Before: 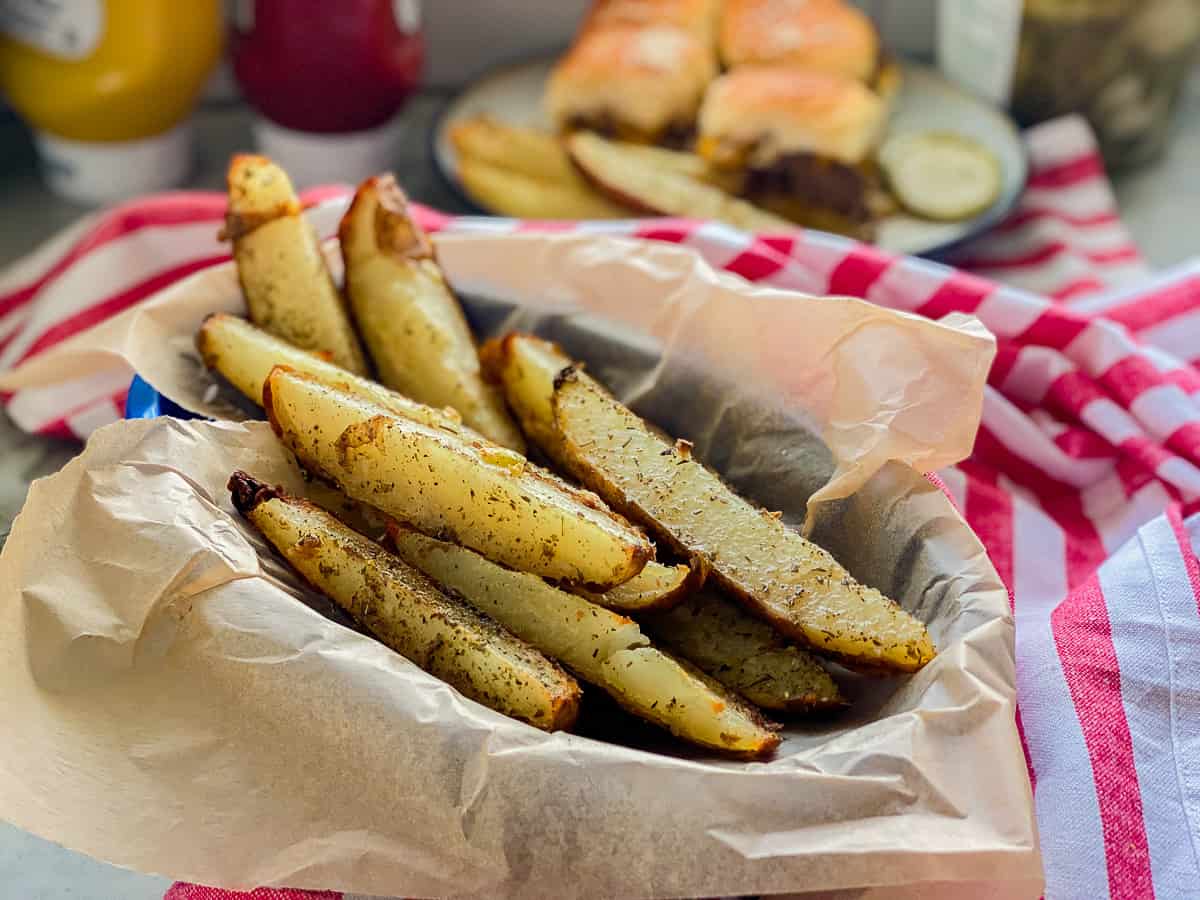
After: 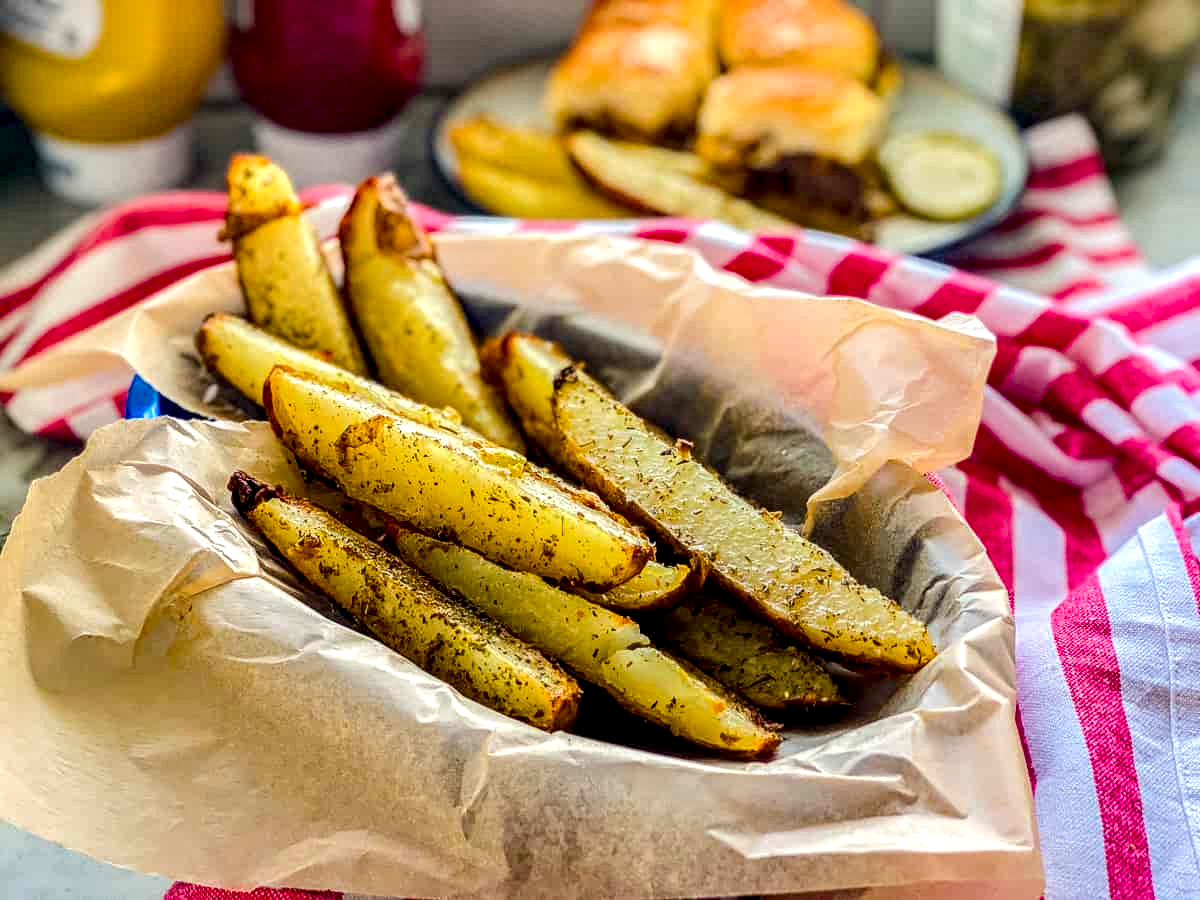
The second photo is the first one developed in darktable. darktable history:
local contrast: highlights 79%, shadows 56%, detail 175%, midtone range 0.428
color balance rgb: perceptual saturation grading › global saturation 25%, perceptual brilliance grading › mid-tones 10%, perceptual brilliance grading › shadows 15%, global vibrance 20%
shadows and highlights: shadows 12, white point adjustment 1.2, highlights -0.36, soften with gaussian
